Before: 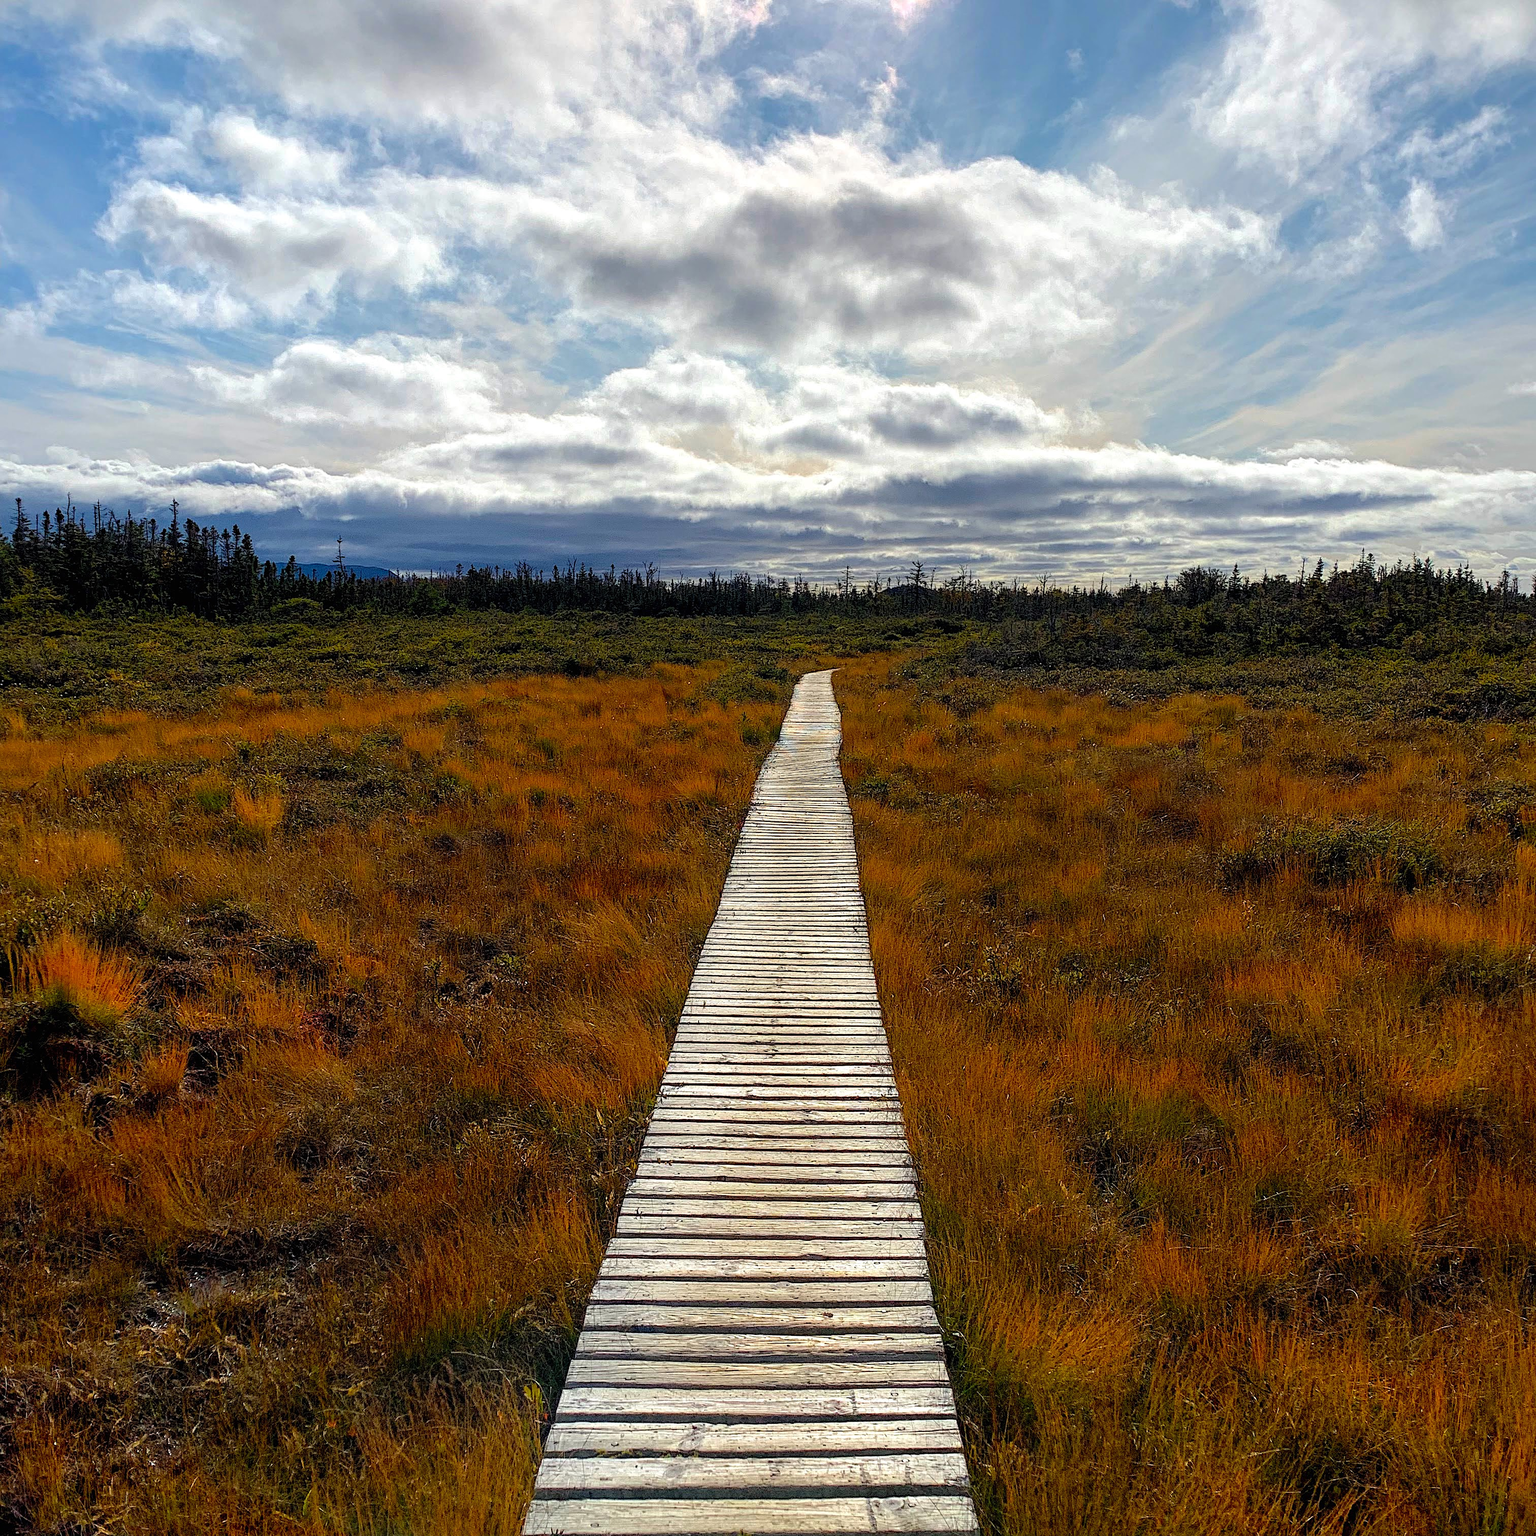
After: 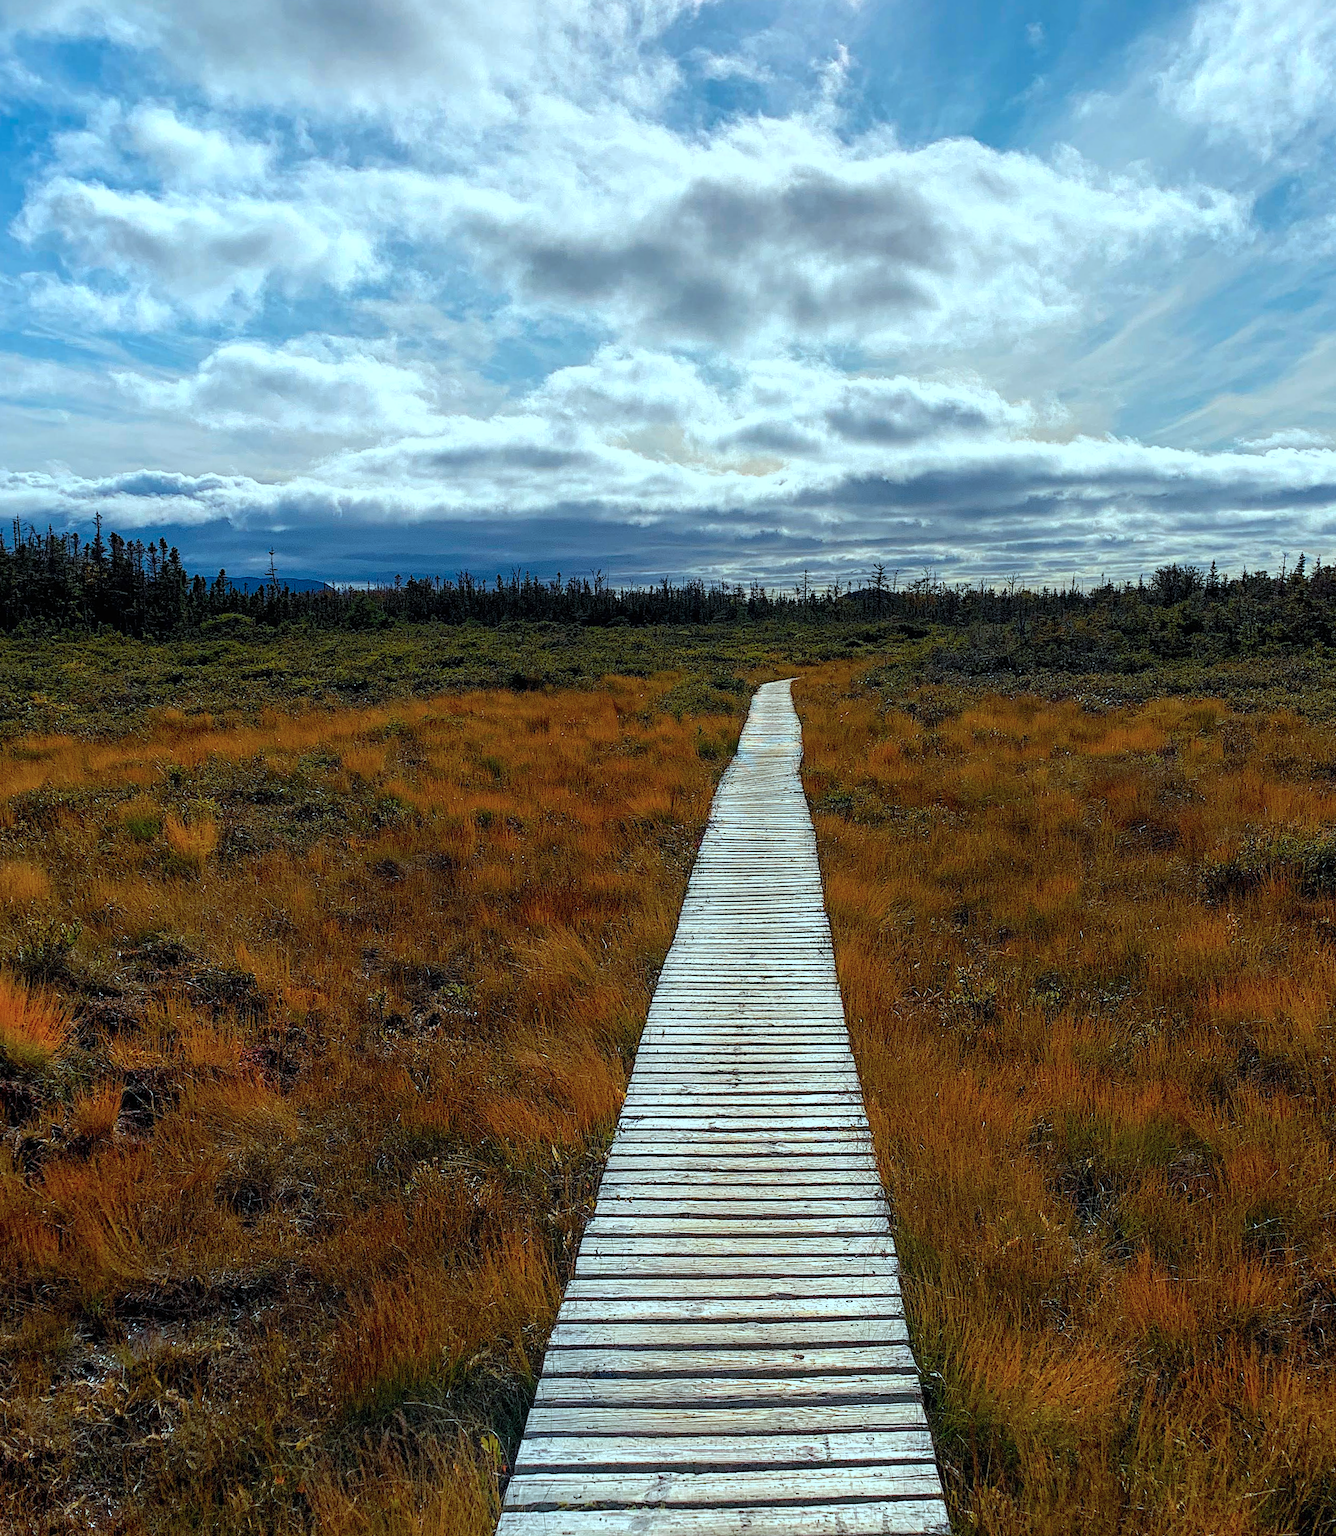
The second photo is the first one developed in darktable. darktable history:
color correction: highlights a* -11.71, highlights b* -15.58
crop and rotate: angle 1°, left 4.281%, top 0.642%, right 11.383%, bottom 2.486%
exposure: exposure -0.048 EV, compensate highlight preservation false
